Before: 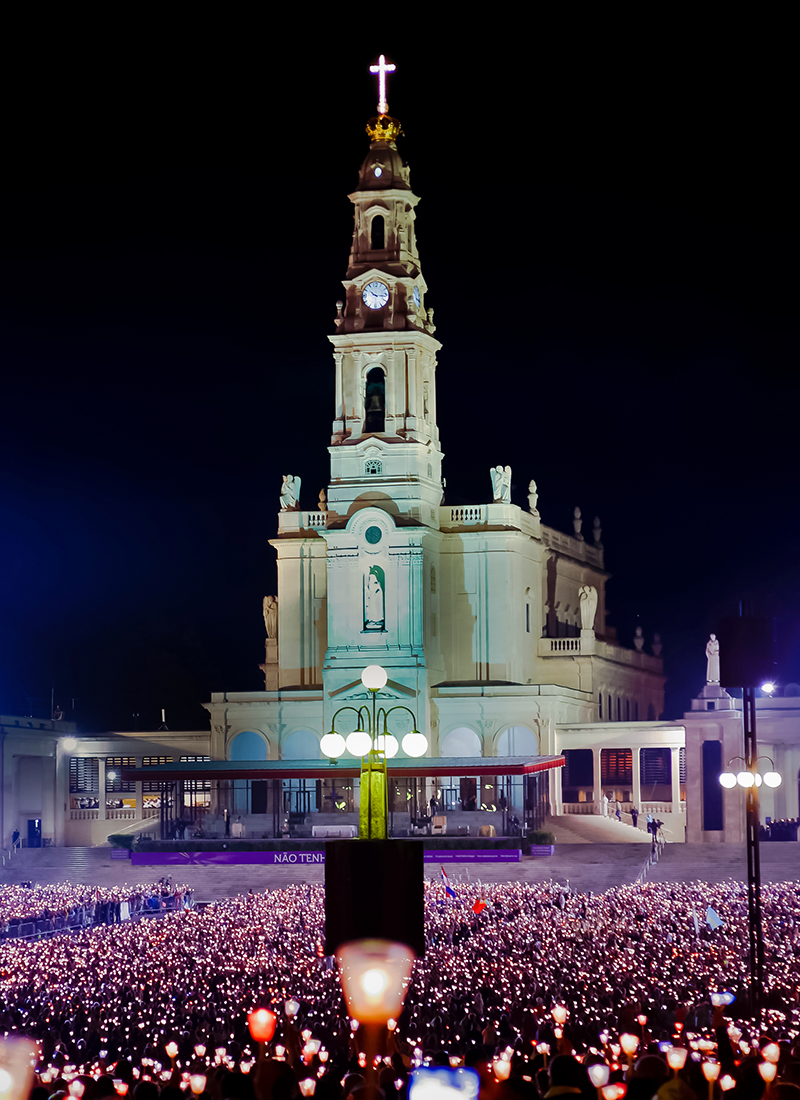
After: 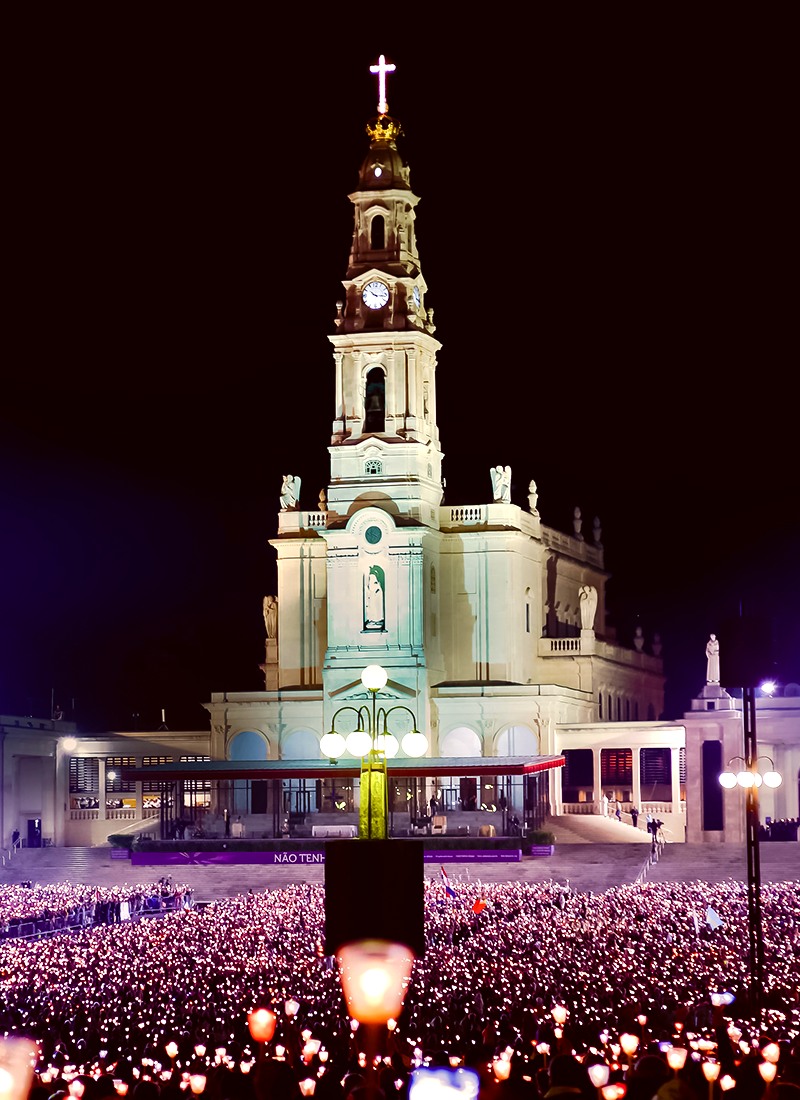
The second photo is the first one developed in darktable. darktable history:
tone equalizer: -8 EV 0.001 EV, -7 EV -0.002 EV, -6 EV 0.002 EV, -5 EV -0.03 EV, -4 EV -0.116 EV, -3 EV -0.169 EV, -2 EV 0.24 EV, -1 EV 0.702 EV, +0 EV 0.493 EV
color correction: highlights a* 6.27, highlights b* 8.19, shadows a* 5.94, shadows b* 7.23, saturation 0.9
color balance rgb: perceptual saturation grading › global saturation 20%, perceptual saturation grading › highlights -25%, perceptual saturation grading › shadows 25%
